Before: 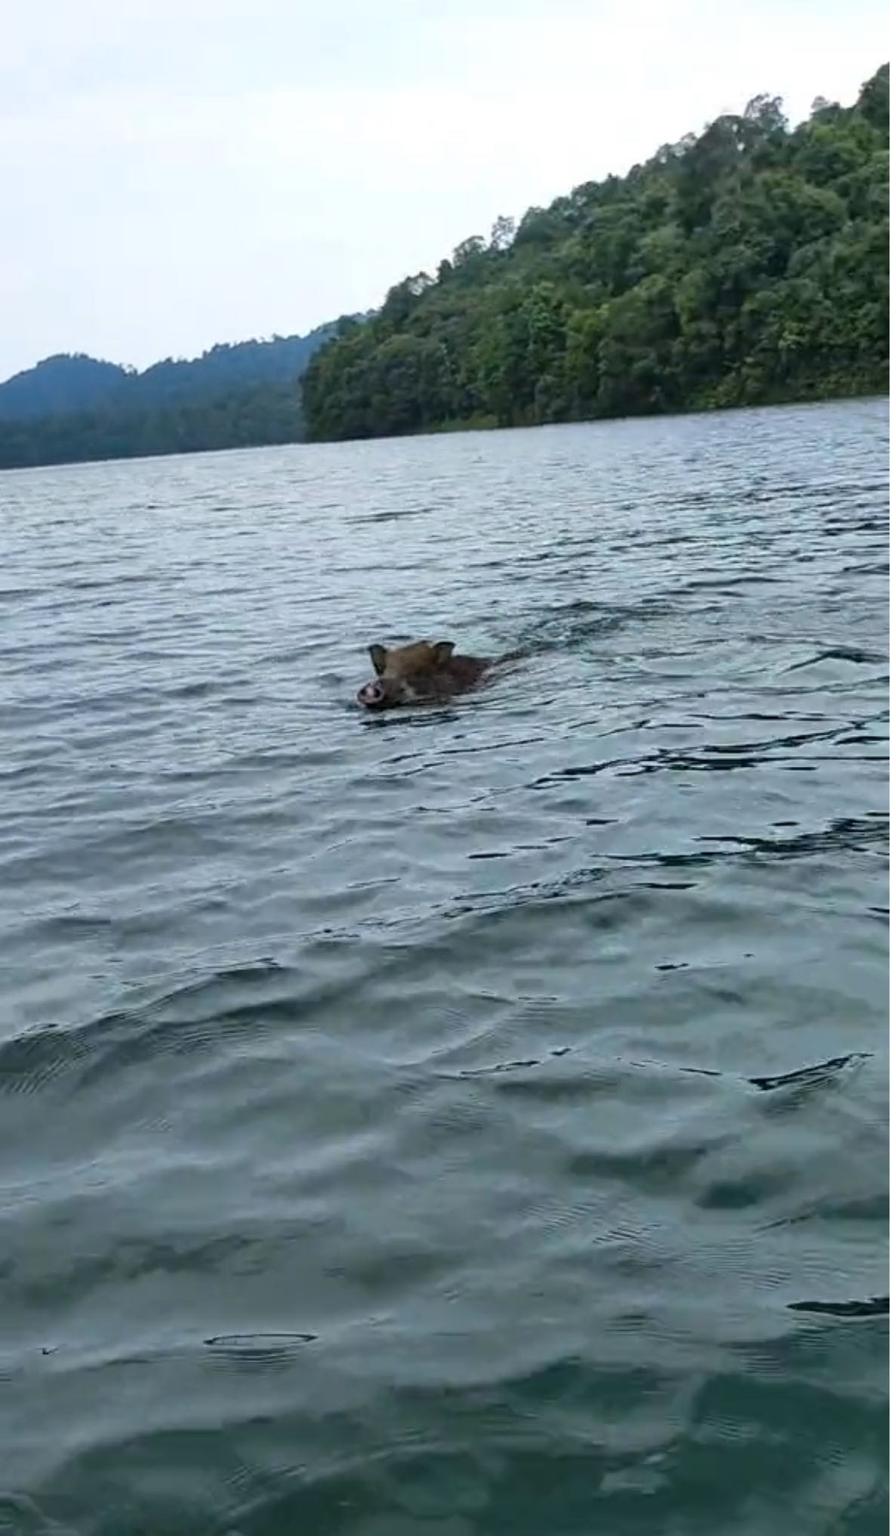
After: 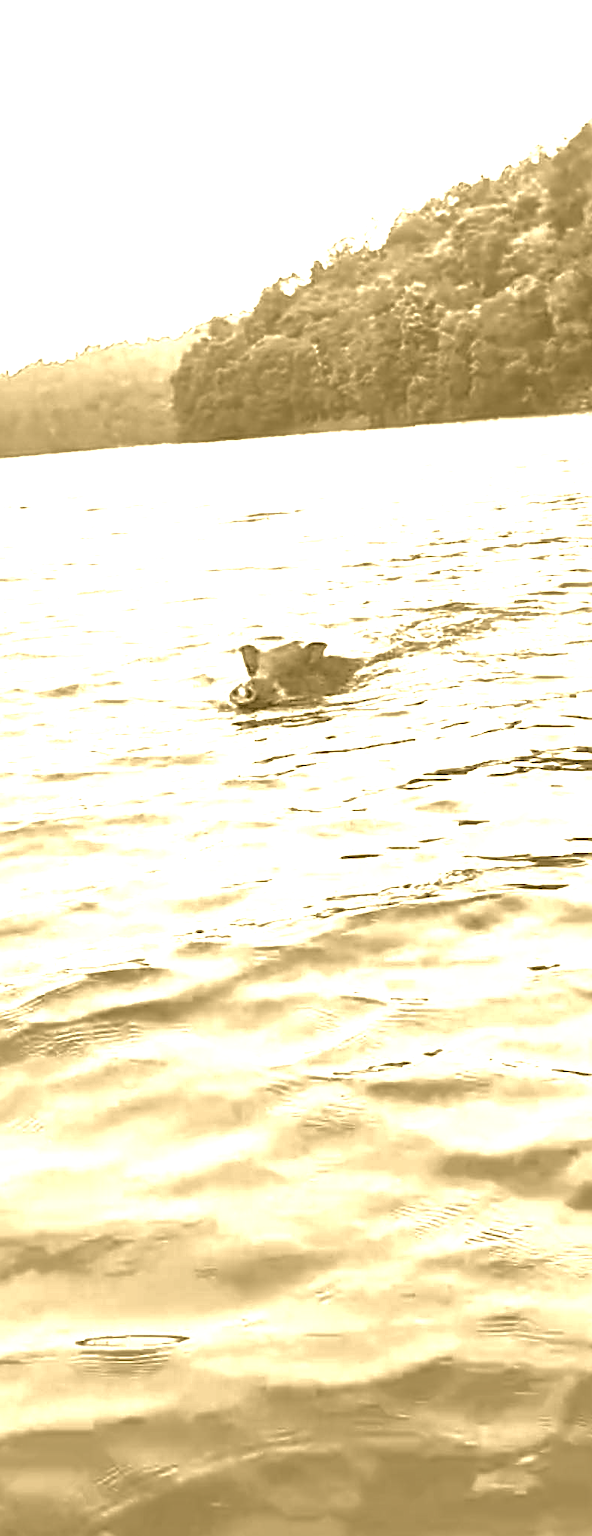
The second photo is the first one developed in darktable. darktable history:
crop and rotate: left 14.436%, right 18.898%
colorize: hue 36°, source mix 100%
contrast brightness saturation: contrast 1, brightness 1, saturation 1
sharpen: amount 0.55
